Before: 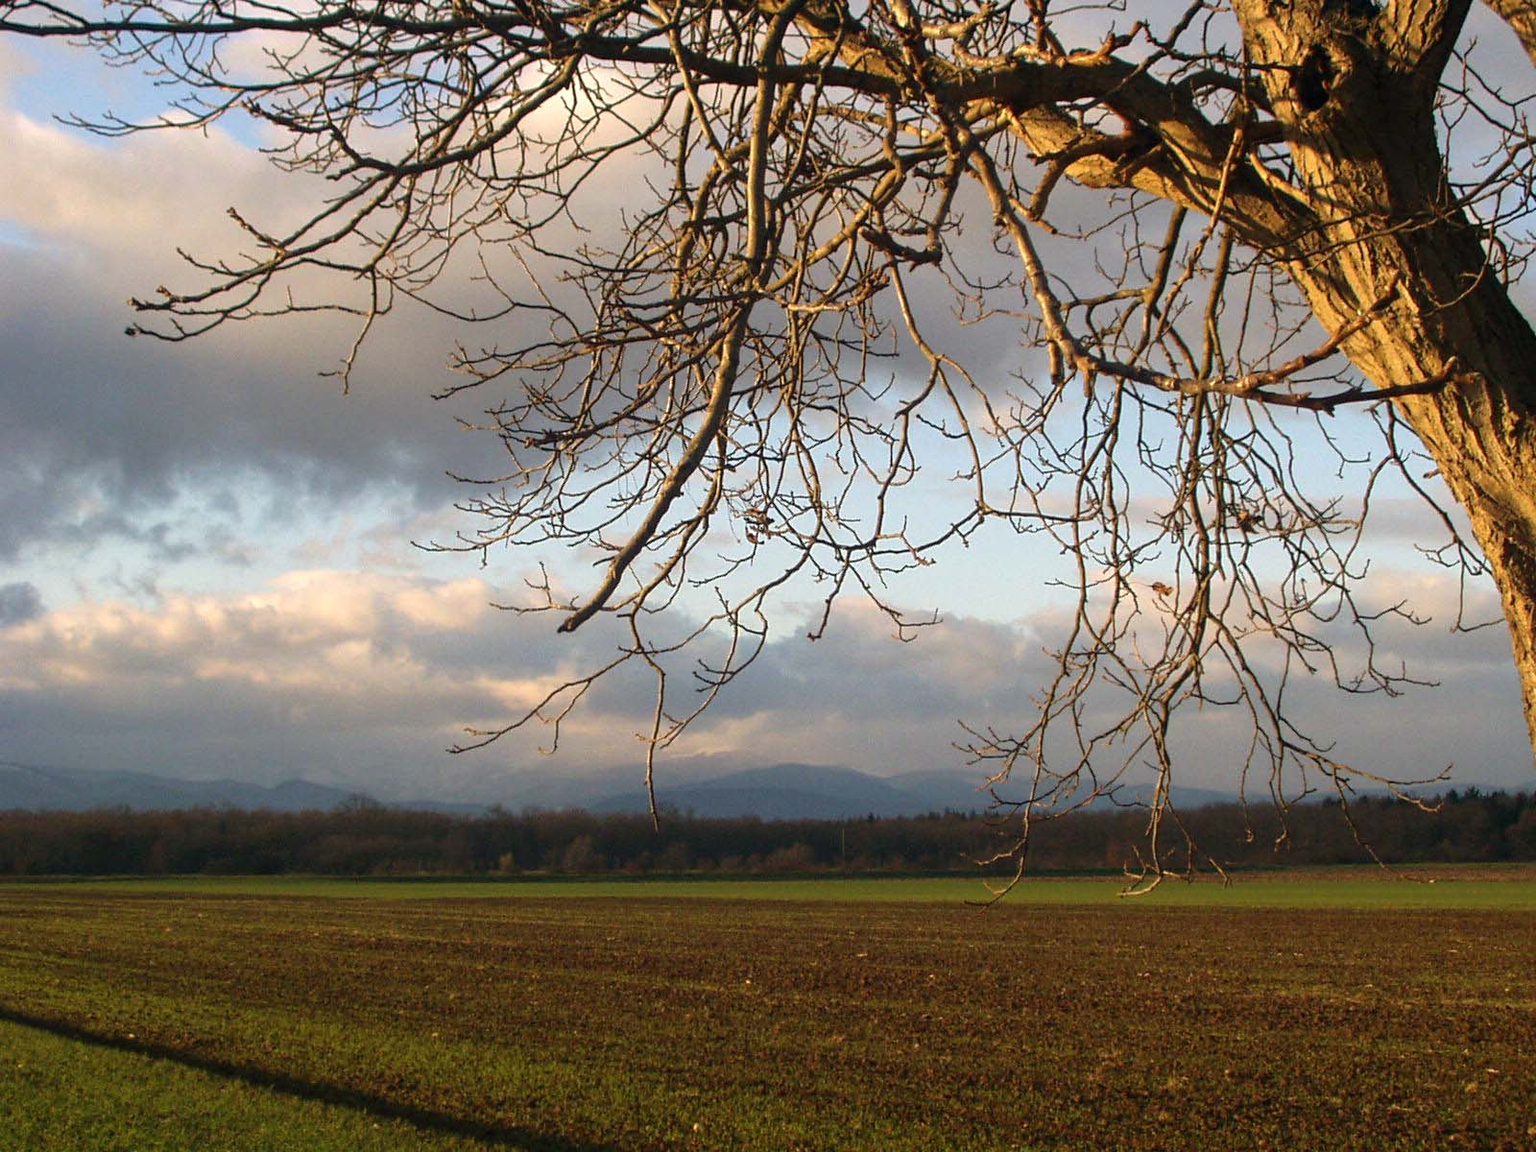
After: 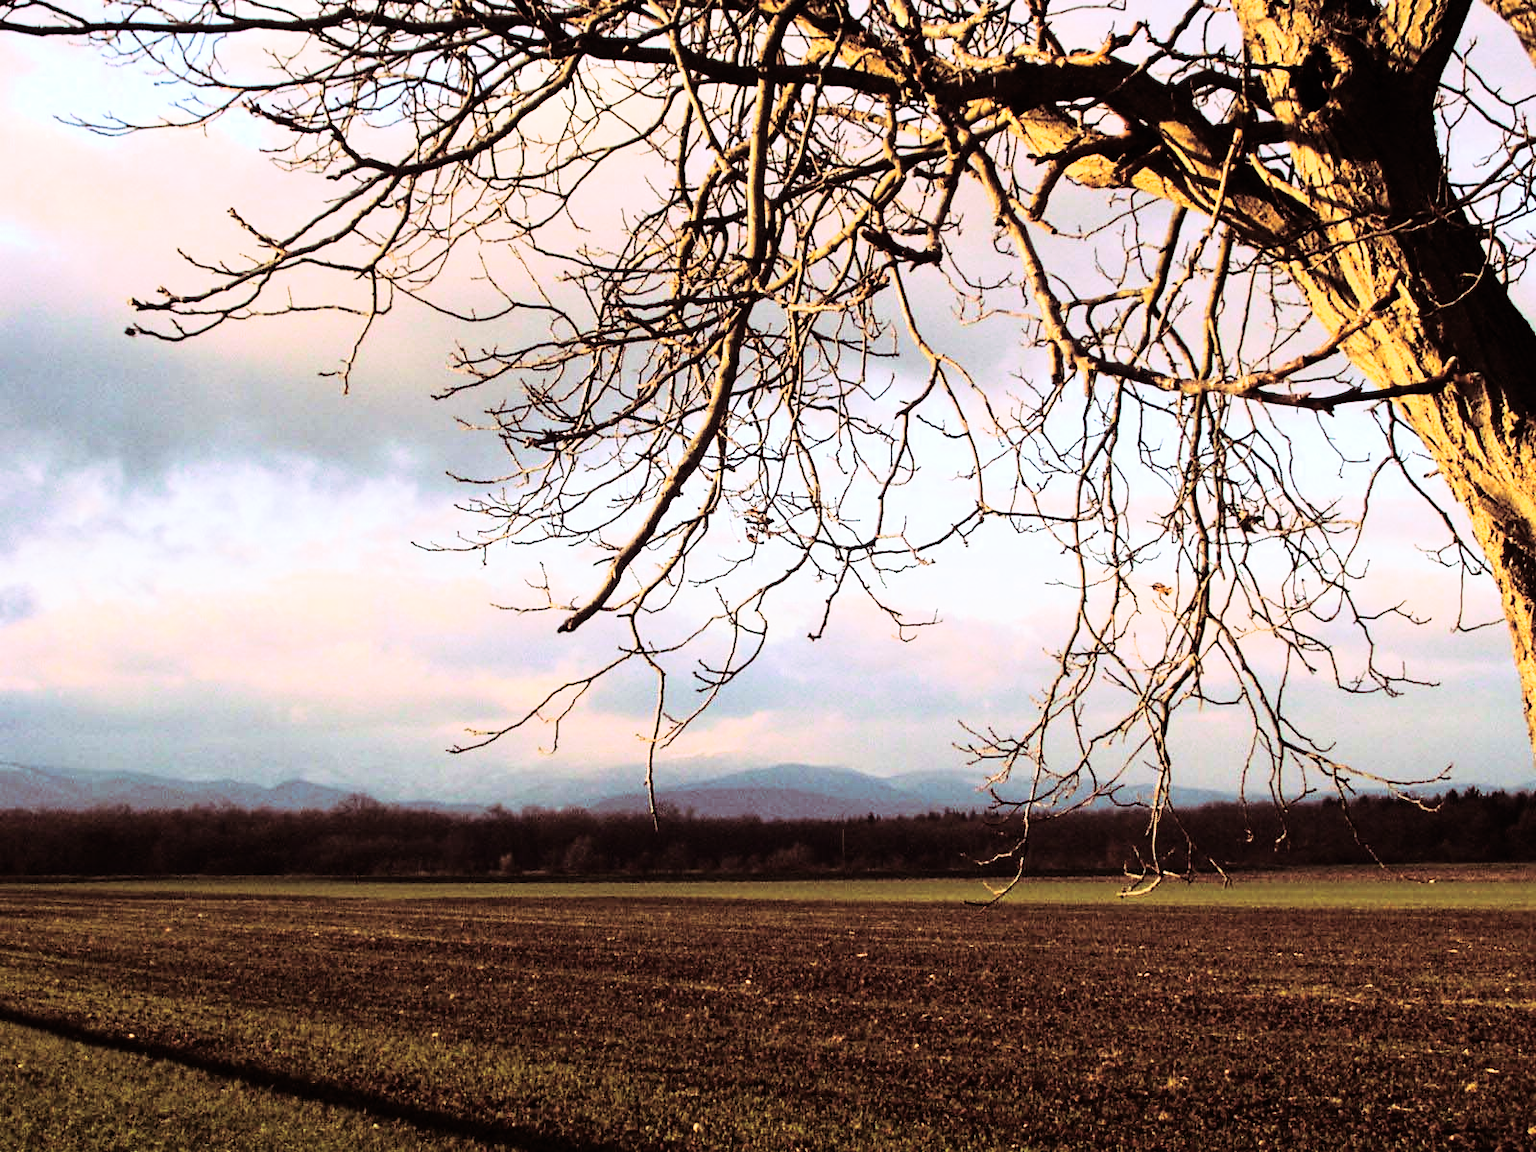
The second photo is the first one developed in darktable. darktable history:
split-toning: highlights › hue 298.8°, highlights › saturation 0.73, compress 41.76%
rgb curve: curves: ch0 [(0, 0) (0.21, 0.15) (0.24, 0.21) (0.5, 0.75) (0.75, 0.96) (0.89, 0.99) (1, 1)]; ch1 [(0, 0.02) (0.21, 0.13) (0.25, 0.2) (0.5, 0.67) (0.75, 0.9) (0.89, 0.97) (1, 1)]; ch2 [(0, 0.02) (0.21, 0.13) (0.25, 0.2) (0.5, 0.67) (0.75, 0.9) (0.89, 0.97) (1, 1)], compensate middle gray true
